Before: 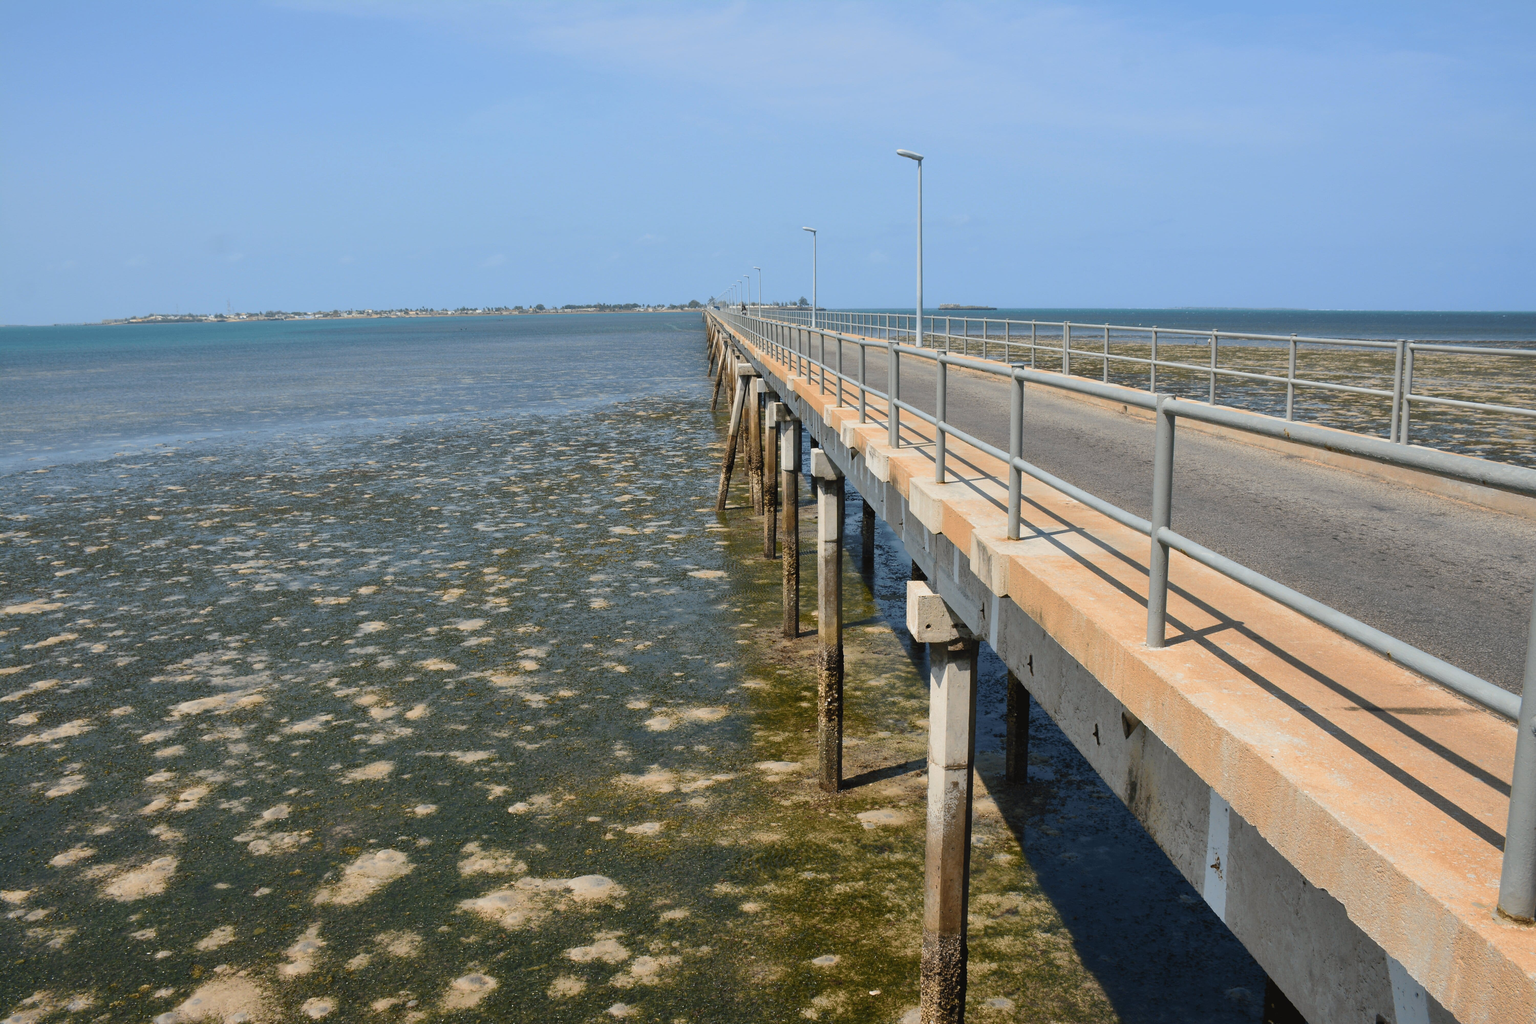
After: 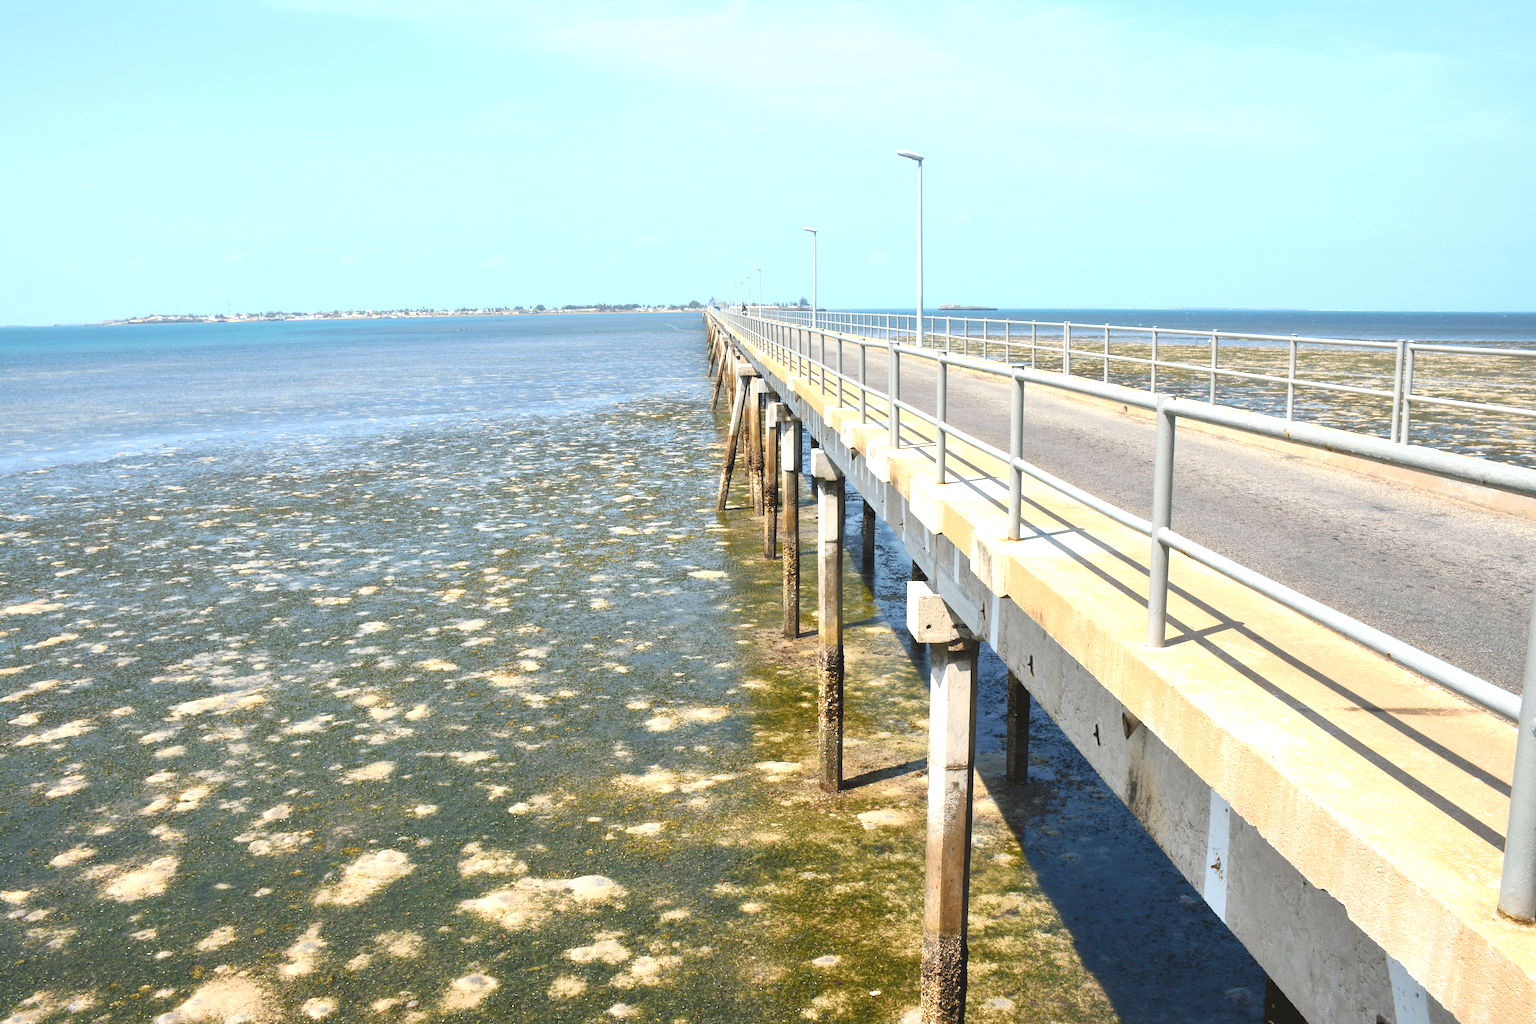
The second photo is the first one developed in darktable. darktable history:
exposure: exposure 1.15 EV, compensate highlight preservation false
levels: levels [0, 0.478, 1]
